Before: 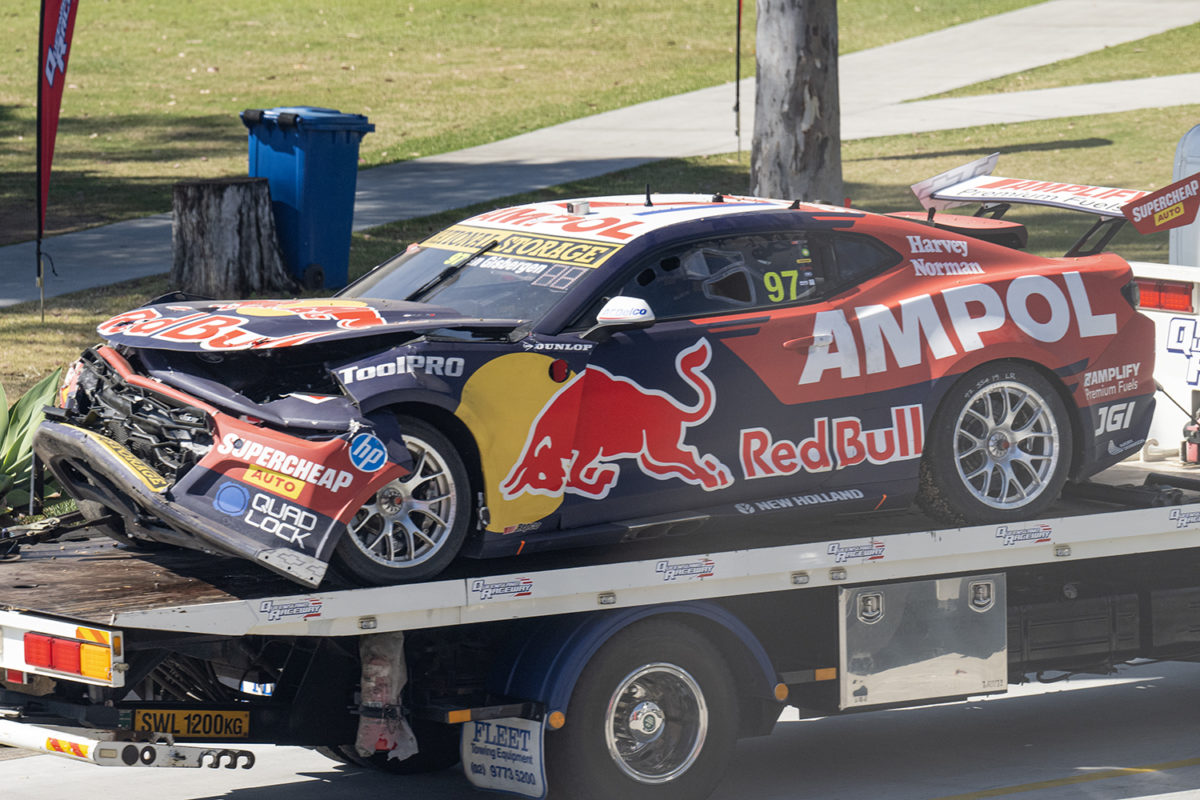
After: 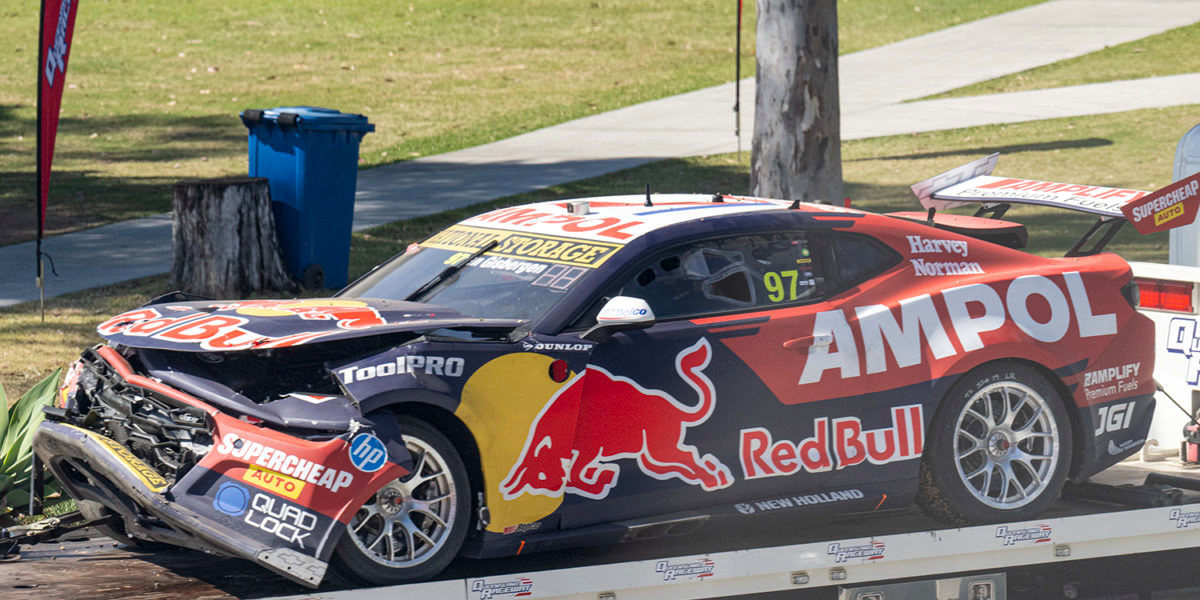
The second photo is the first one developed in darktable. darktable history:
local contrast: mode bilateral grid, contrast 20, coarseness 50, detail 120%, midtone range 0.2
crop: bottom 24.988%
